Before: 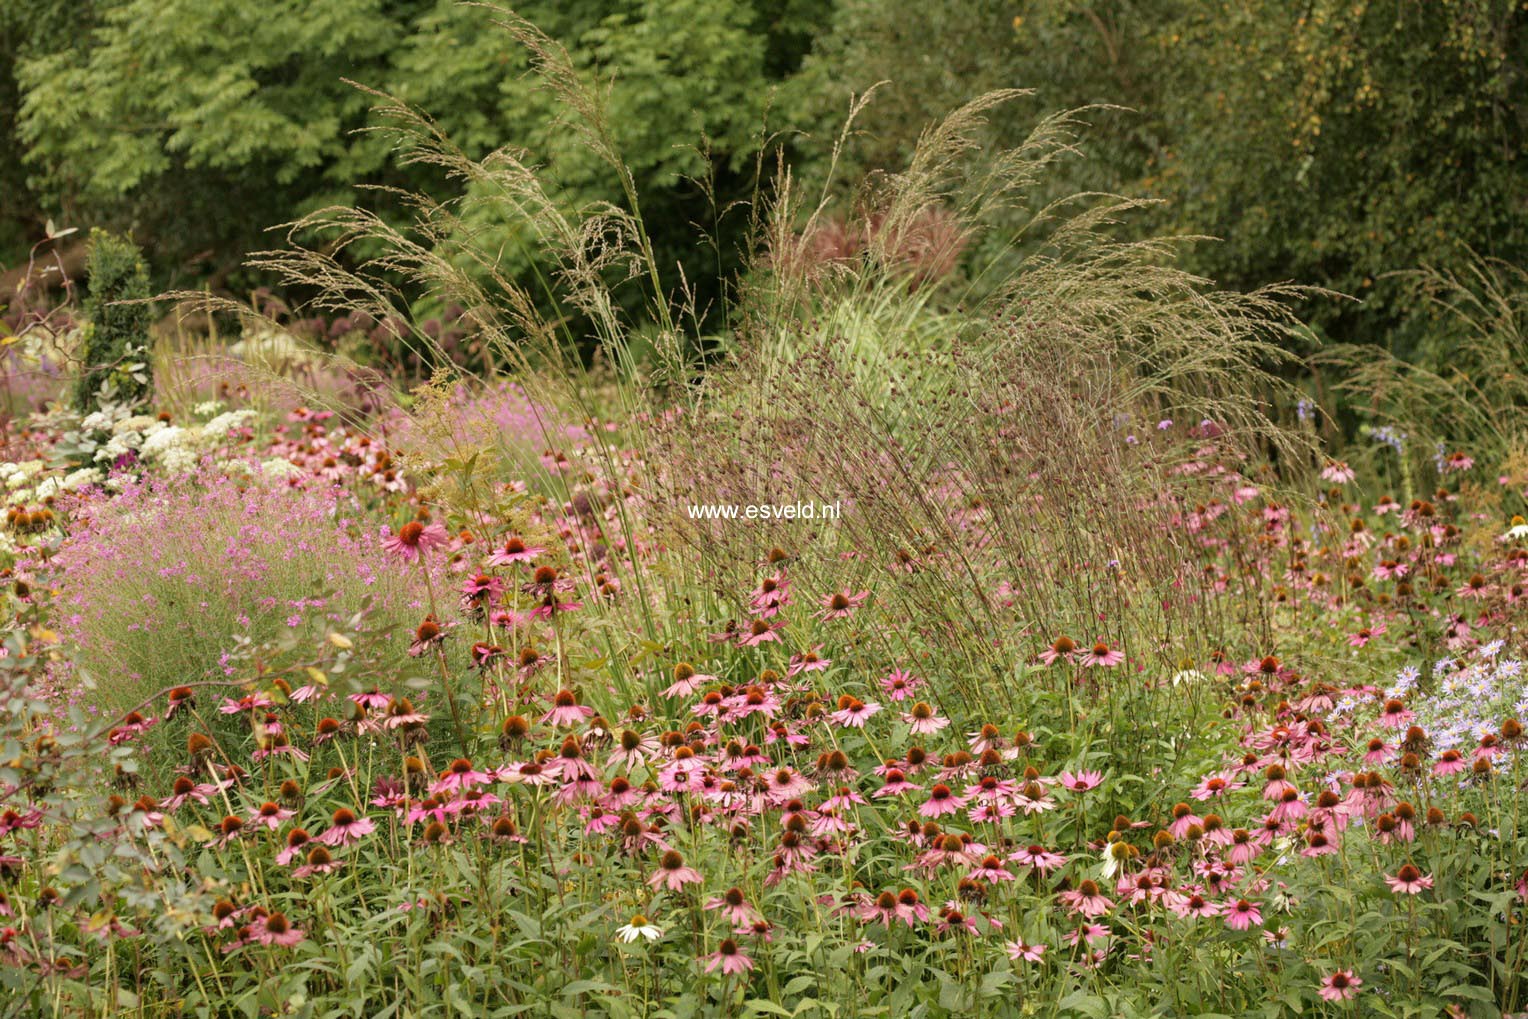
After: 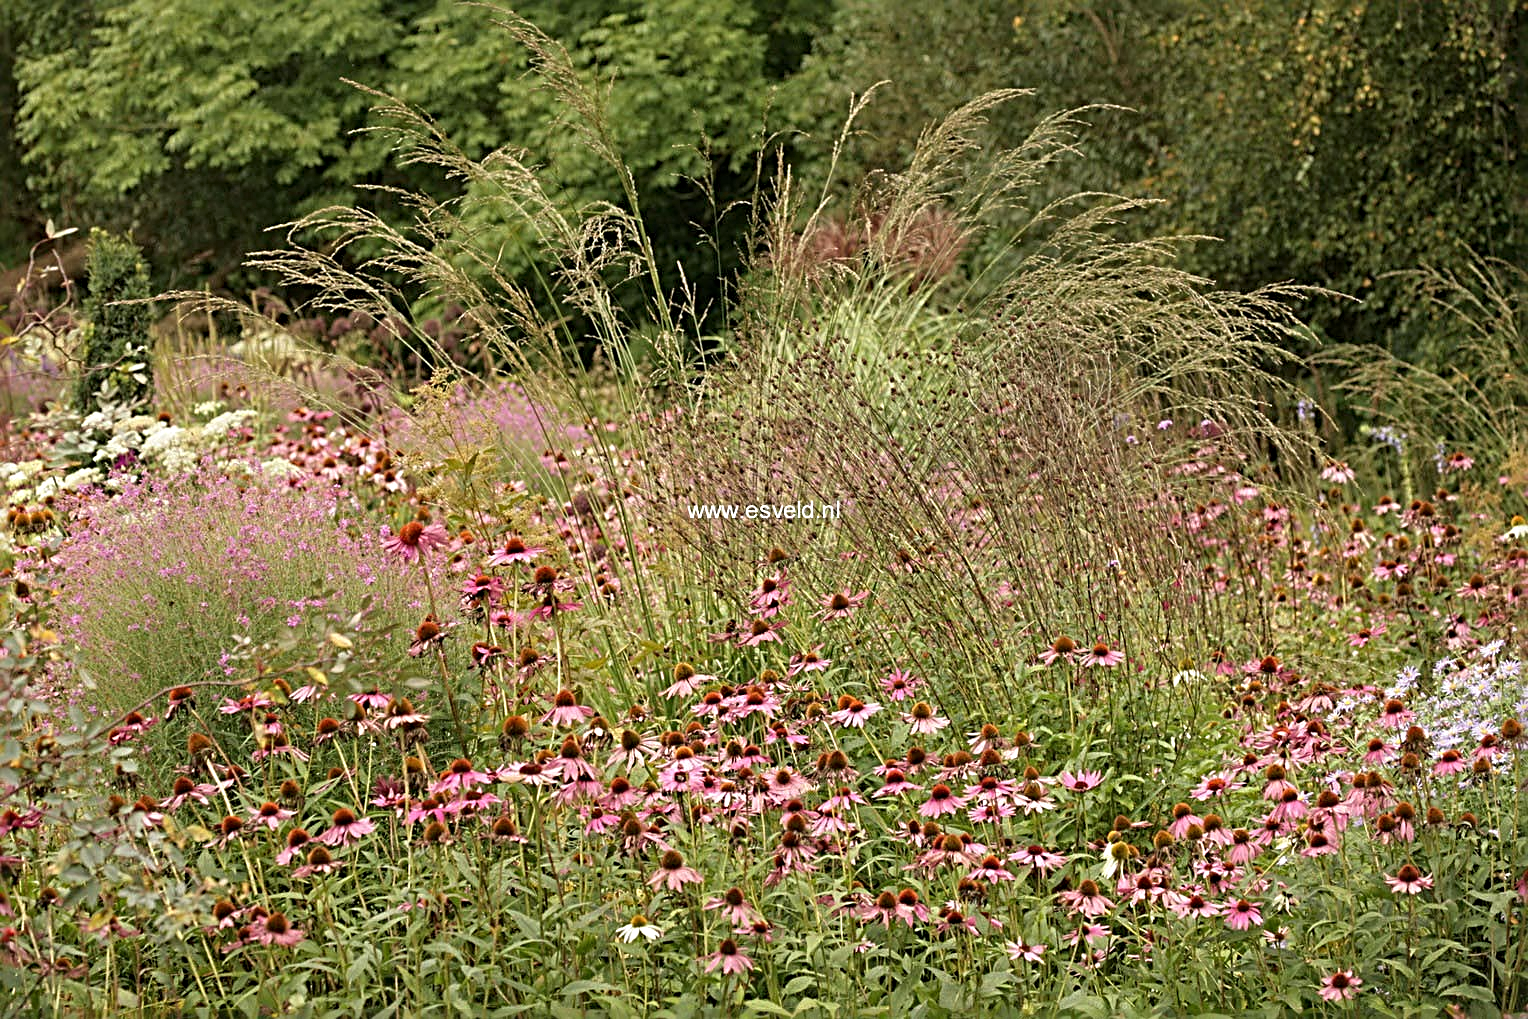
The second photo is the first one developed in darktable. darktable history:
sharpen: radius 3.639, amount 0.932
